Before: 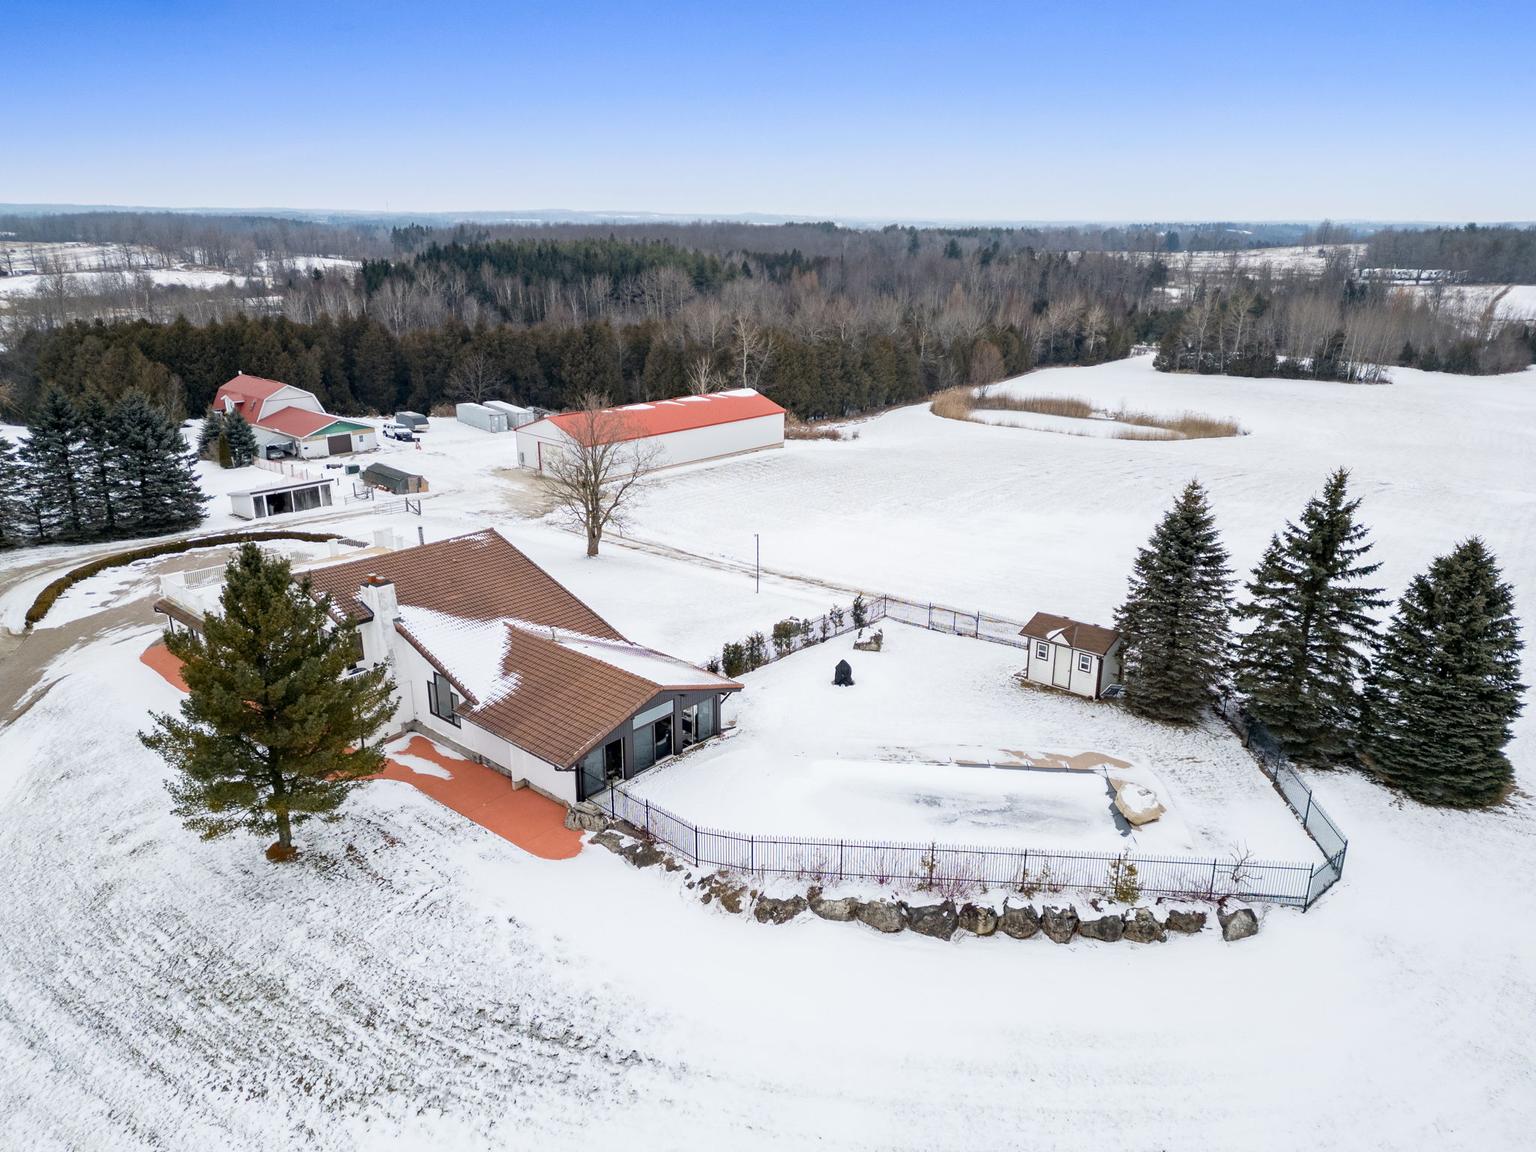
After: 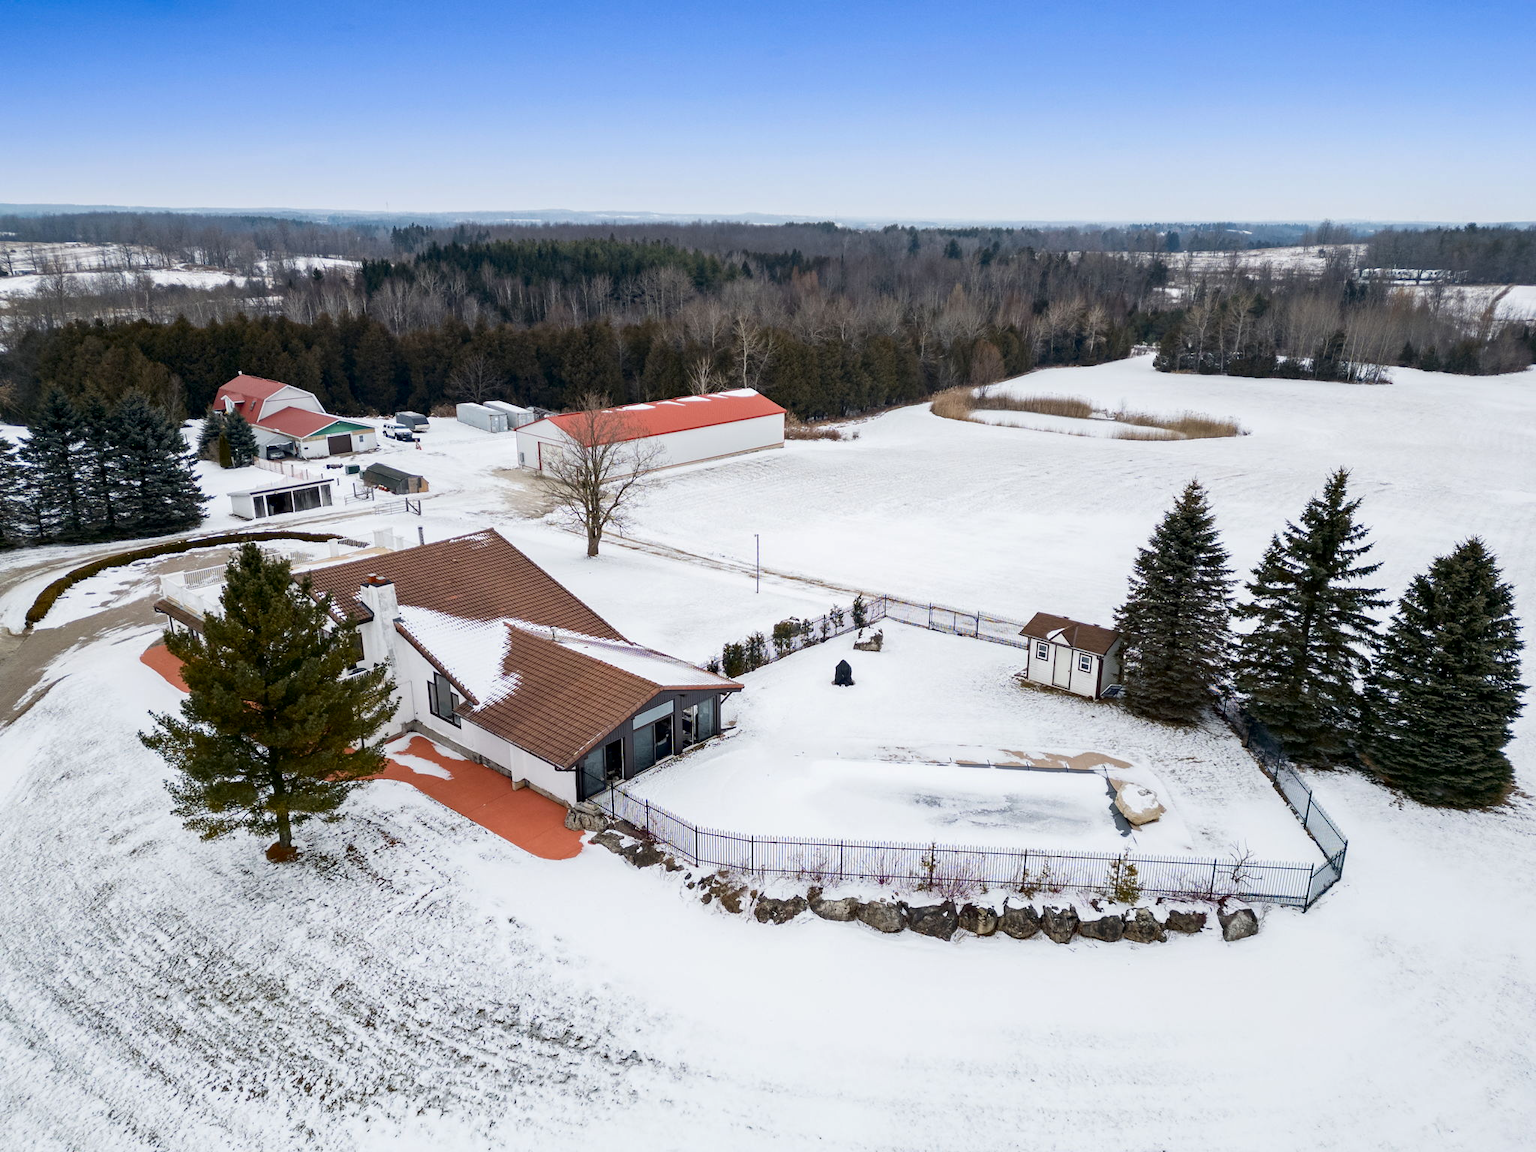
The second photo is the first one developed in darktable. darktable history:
contrast brightness saturation: contrast 0.068, brightness -0.126, saturation 0.057
